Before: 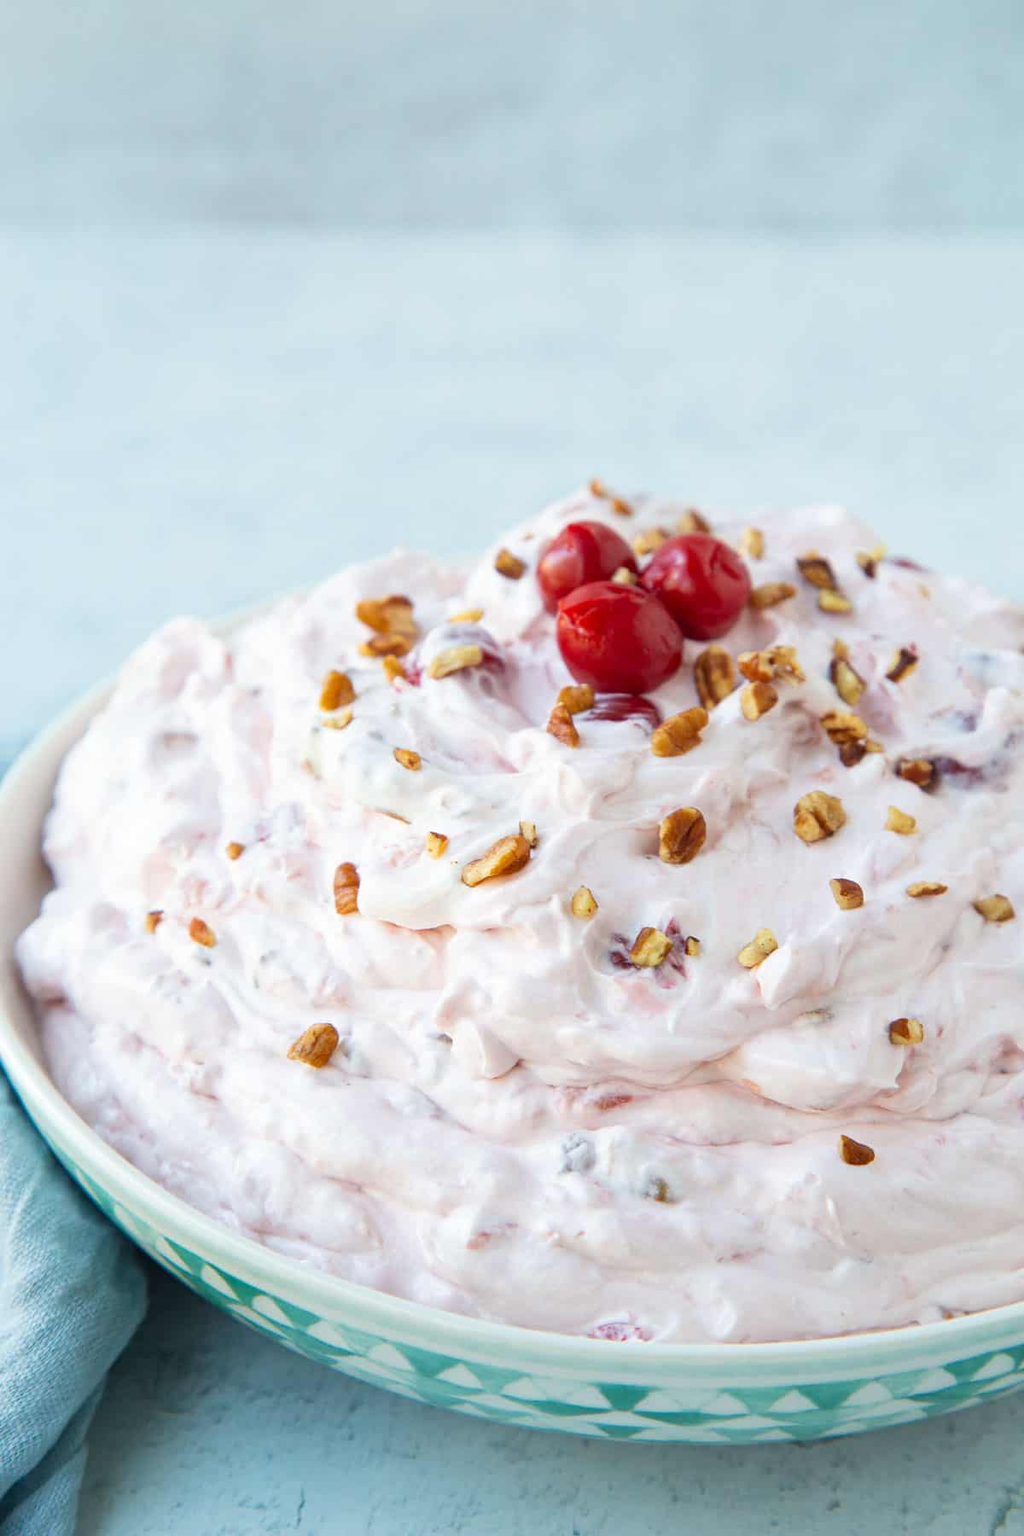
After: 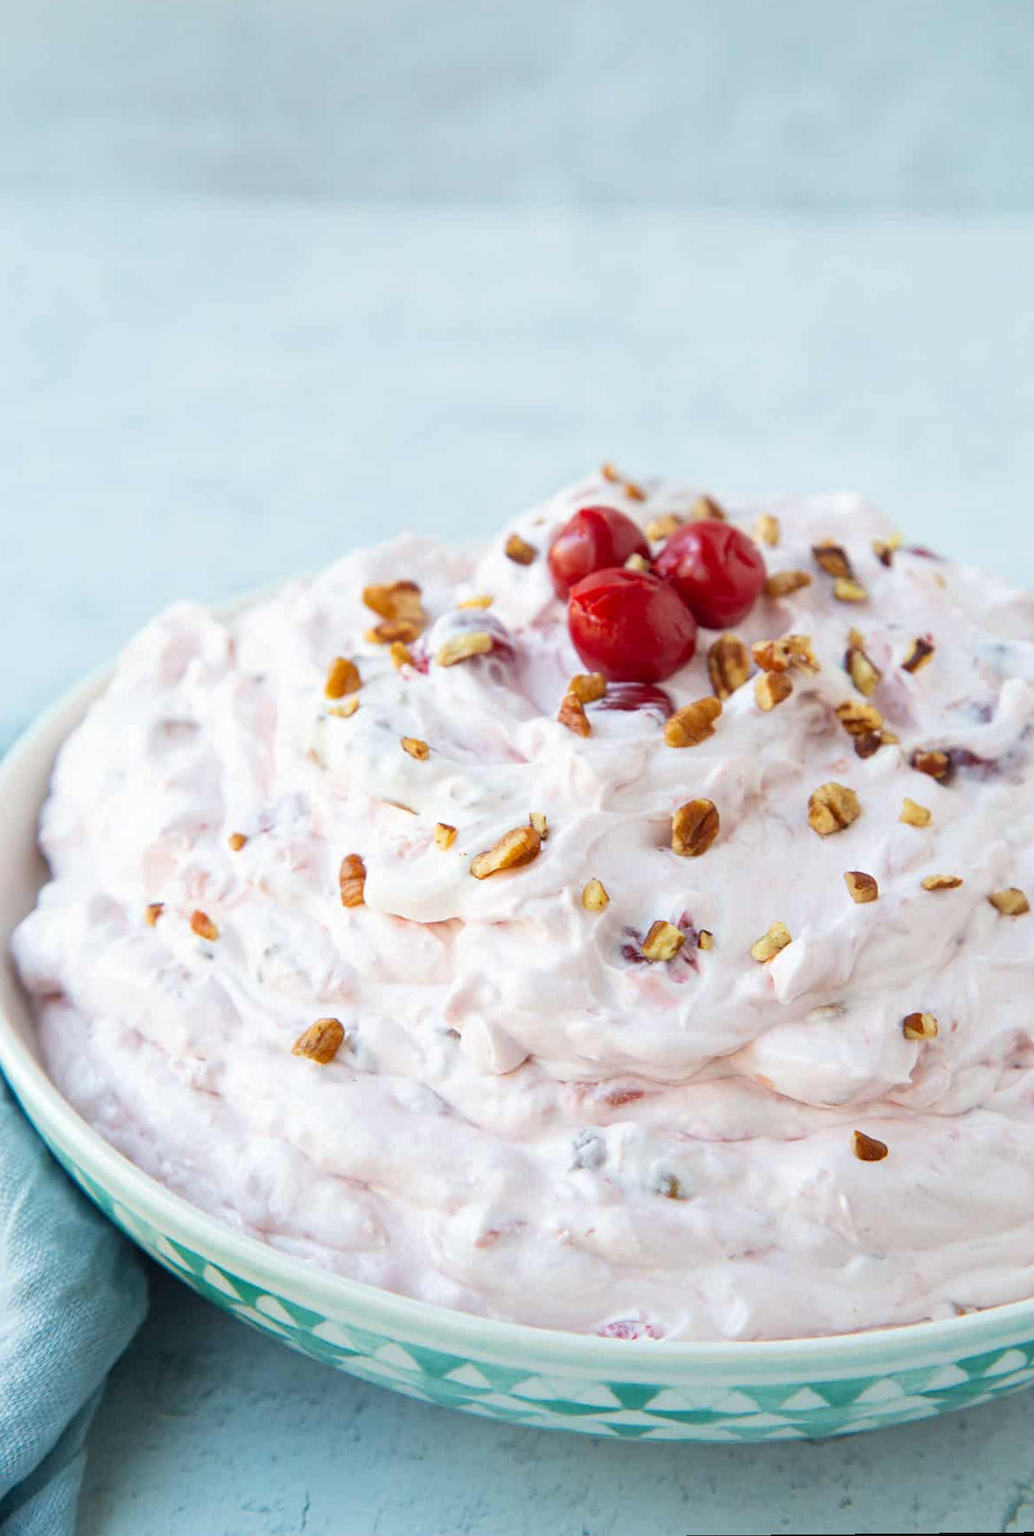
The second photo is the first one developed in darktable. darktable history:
crop: top 1.049%, right 0.001%
rotate and perspective: rotation 0.174°, lens shift (vertical) 0.013, lens shift (horizontal) 0.019, shear 0.001, automatic cropping original format, crop left 0.007, crop right 0.991, crop top 0.016, crop bottom 0.997
